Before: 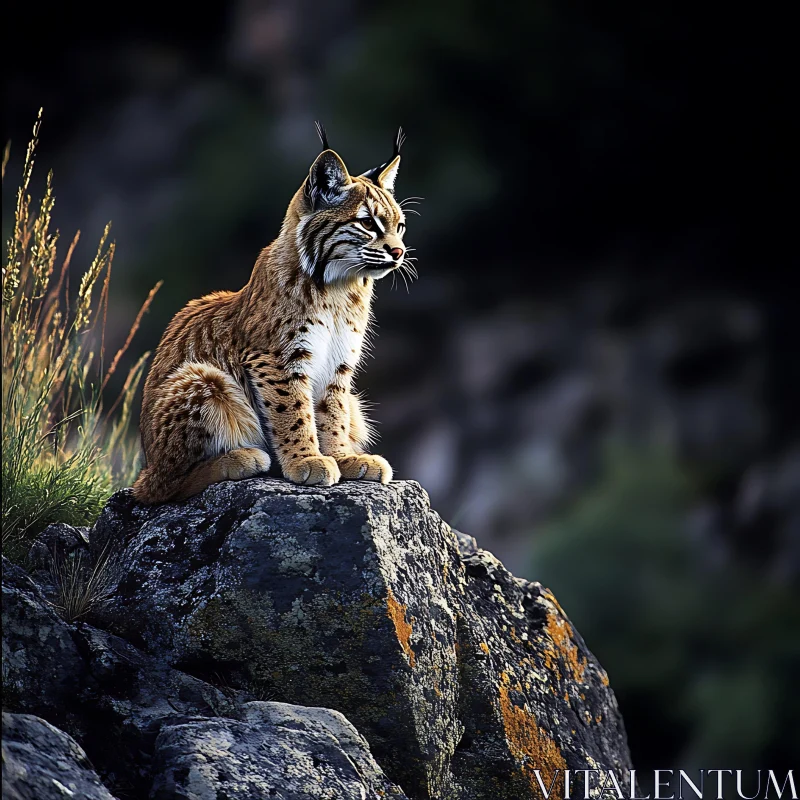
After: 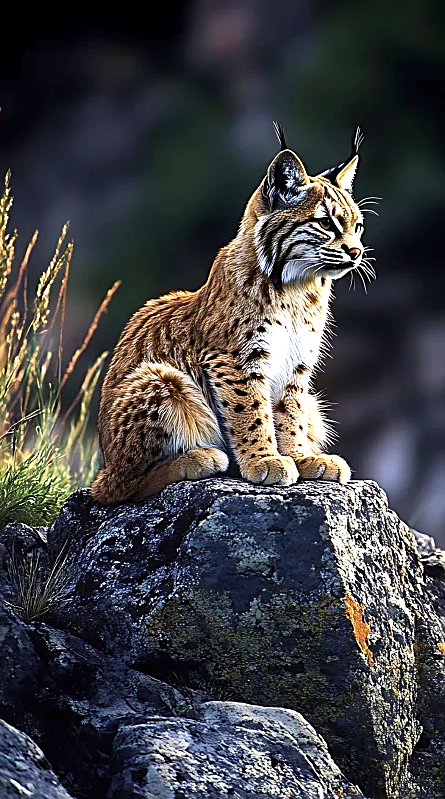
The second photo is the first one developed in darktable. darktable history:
crop: left 5.331%, right 38.979%
velvia: on, module defaults
exposure: exposure 0.574 EV, compensate exposure bias true, compensate highlight preservation false
tone equalizer: on, module defaults
sharpen: on, module defaults
